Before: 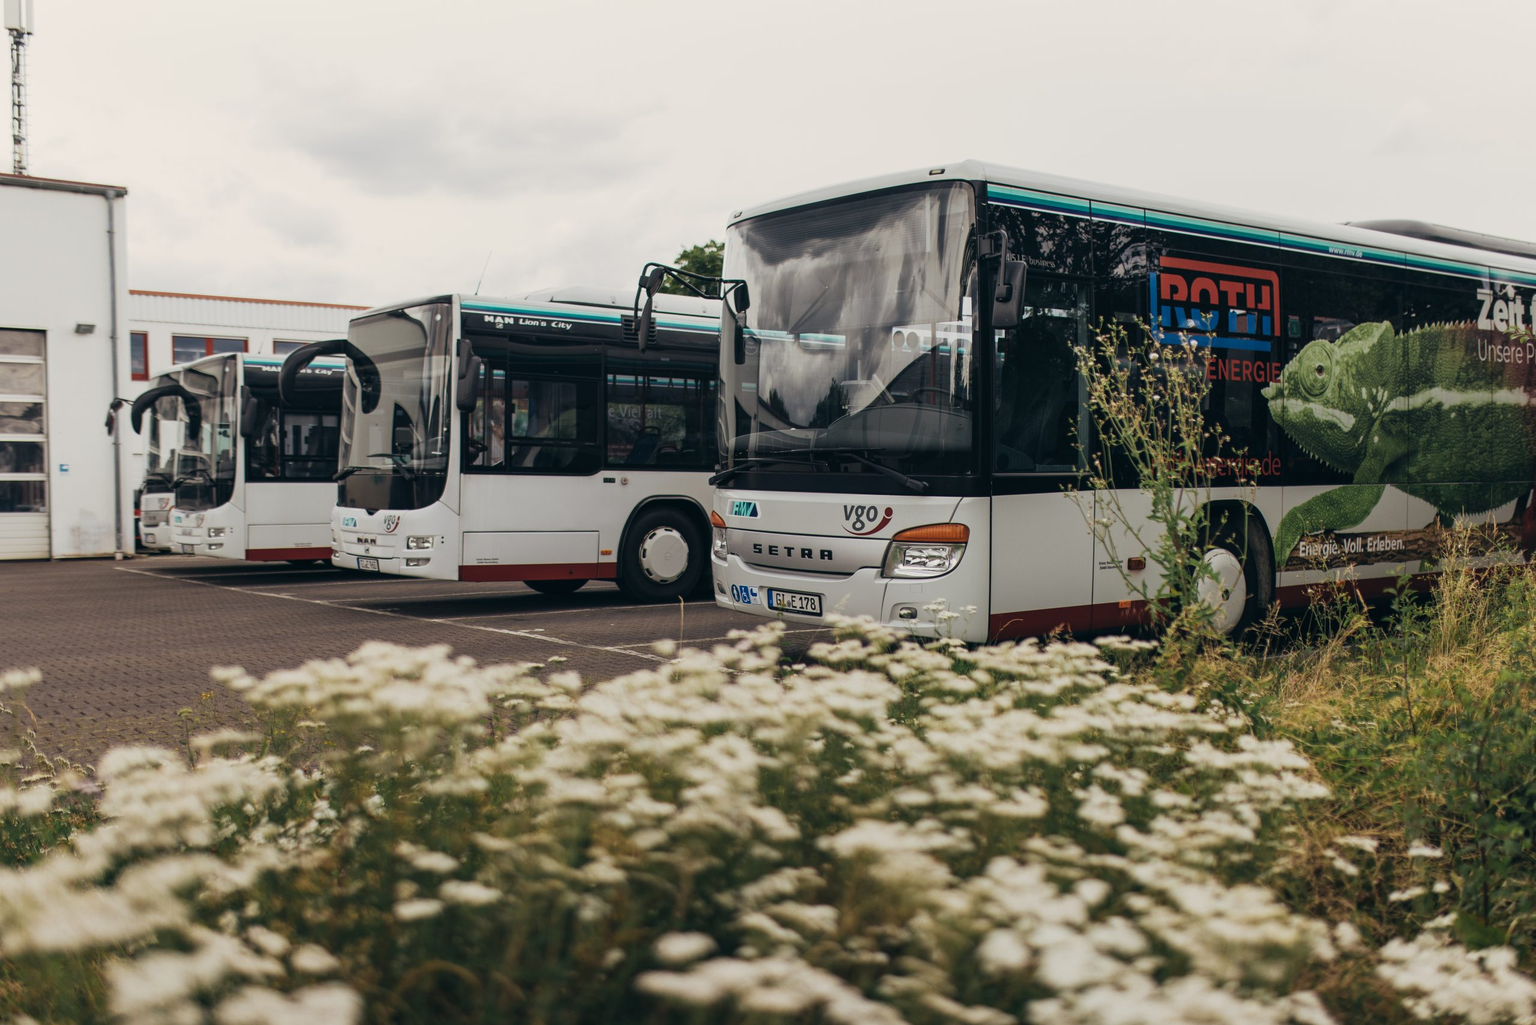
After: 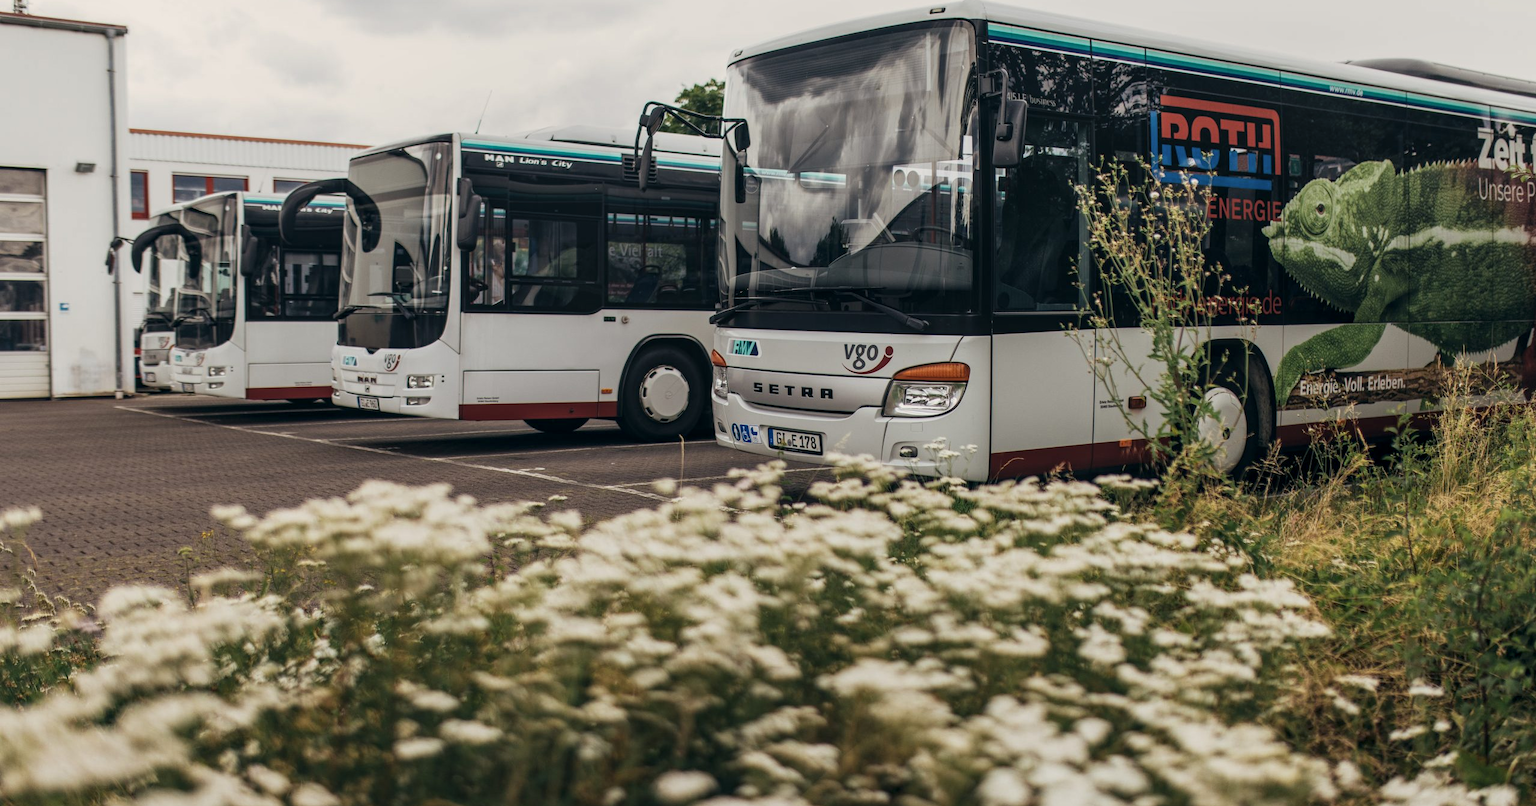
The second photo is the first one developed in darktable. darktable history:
local contrast: on, module defaults
crop and rotate: top 15.774%, bottom 5.506%
